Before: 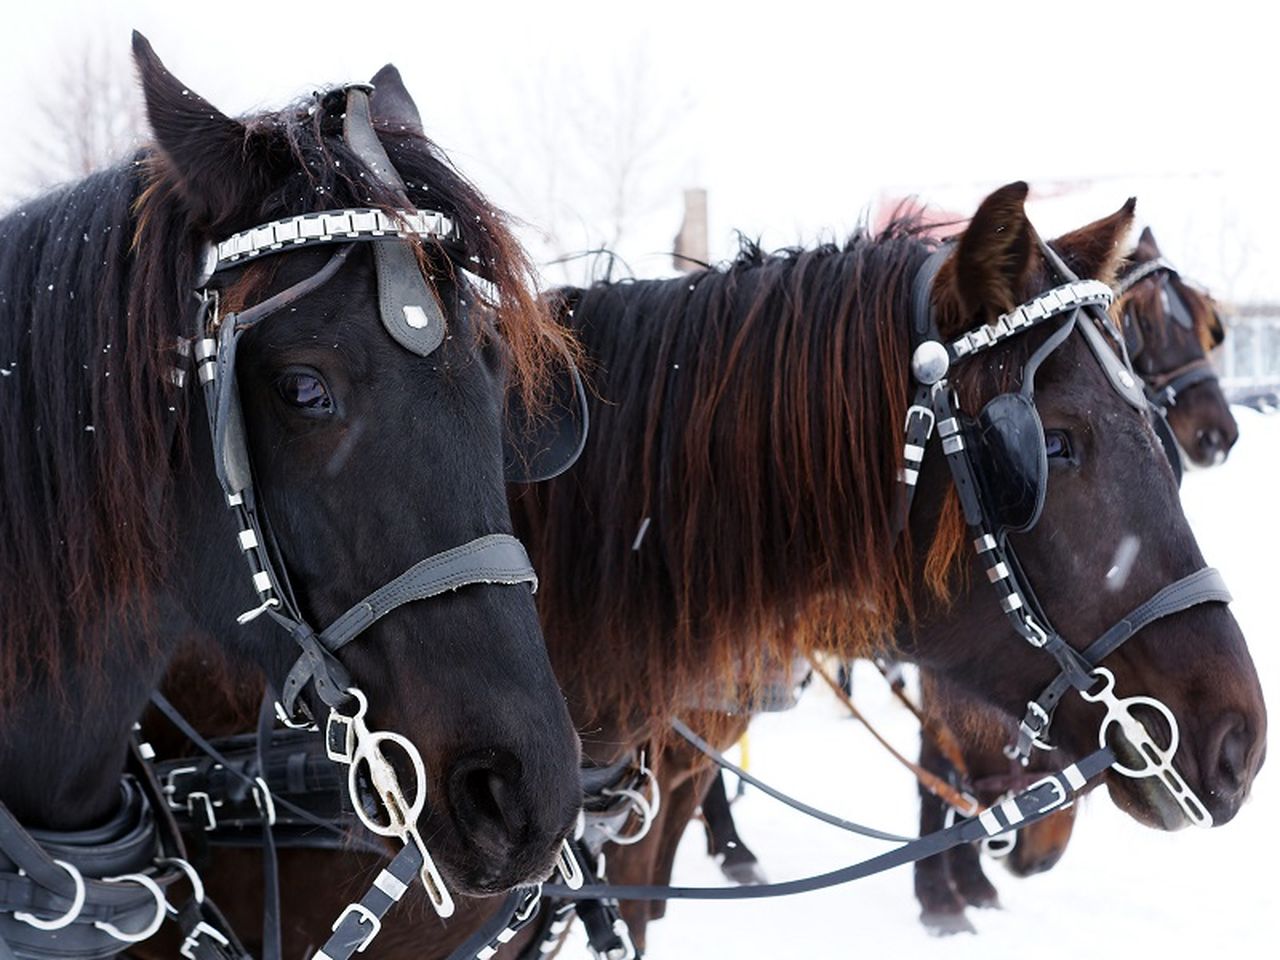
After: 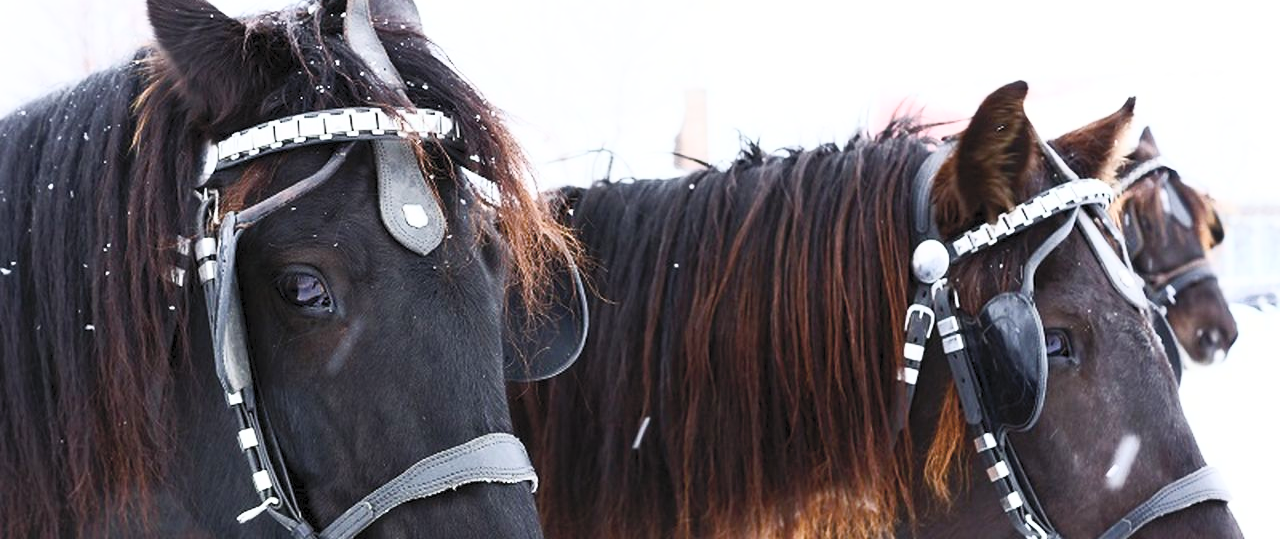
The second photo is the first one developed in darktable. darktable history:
contrast brightness saturation: contrast 0.432, brightness 0.547, saturation -0.197
crop and rotate: top 10.544%, bottom 33.299%
color balance rgb: perceptual saturation grading › global saturation 25.688%, perceptual saturation grading › highlights -27.997%, perceptual saturation grading › shadows 33.377%
